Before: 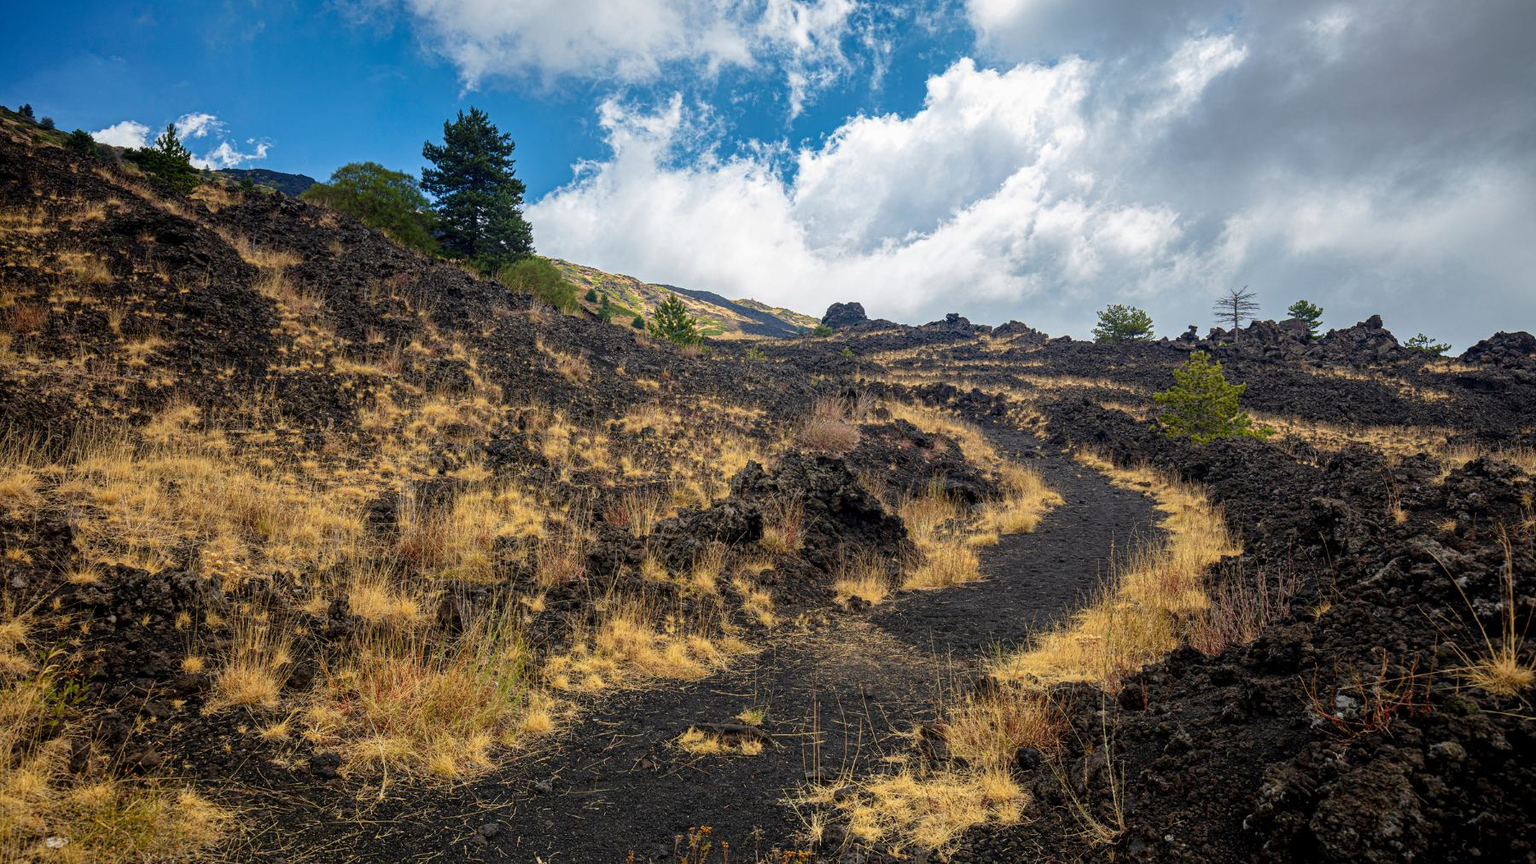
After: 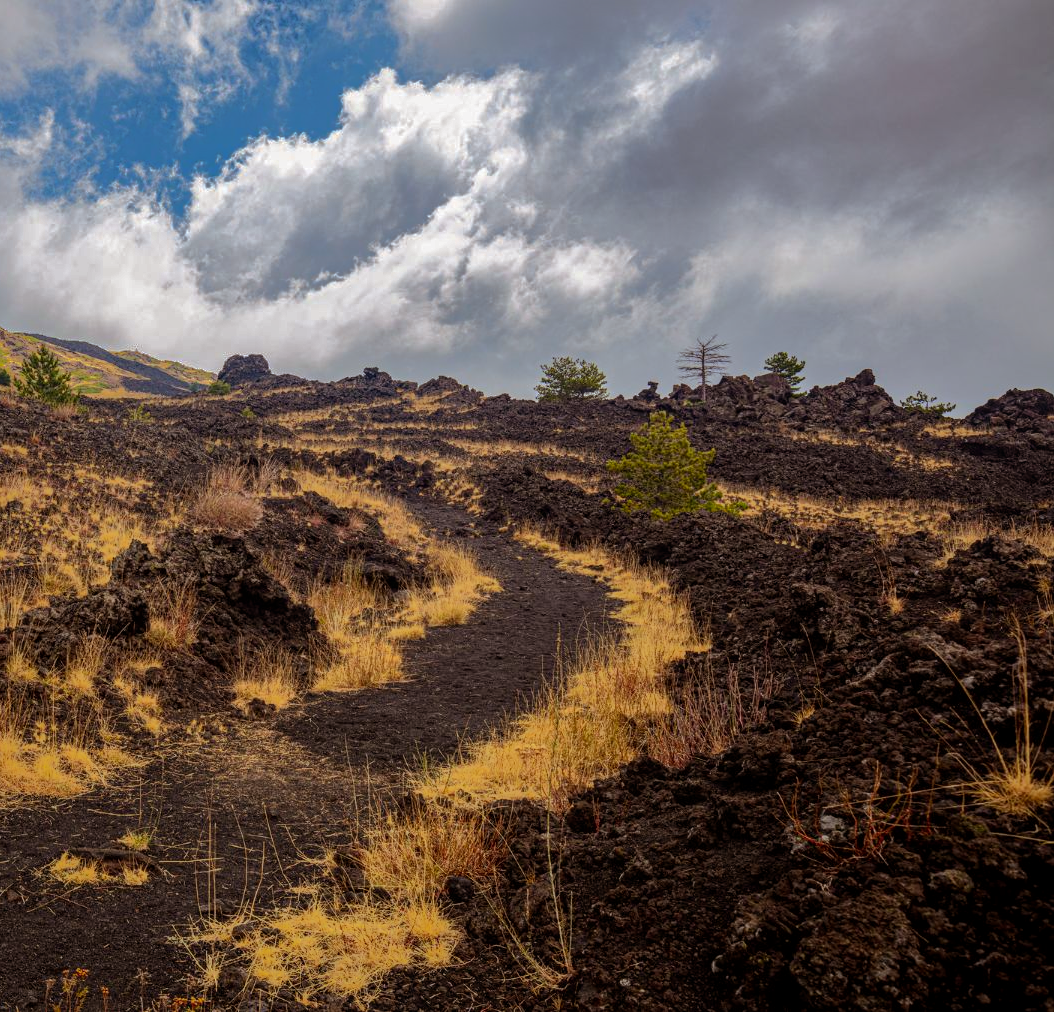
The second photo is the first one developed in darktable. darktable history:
rgb levels: mode RGB, independent channels, levels [[0, 0.5, 1], [0, 0.521, 1], [0, 0.536, 1]]
shadows and highlights: shadows -19.91, highlights -73.15
local contrast: detail 110%
crop: left 41.402%
